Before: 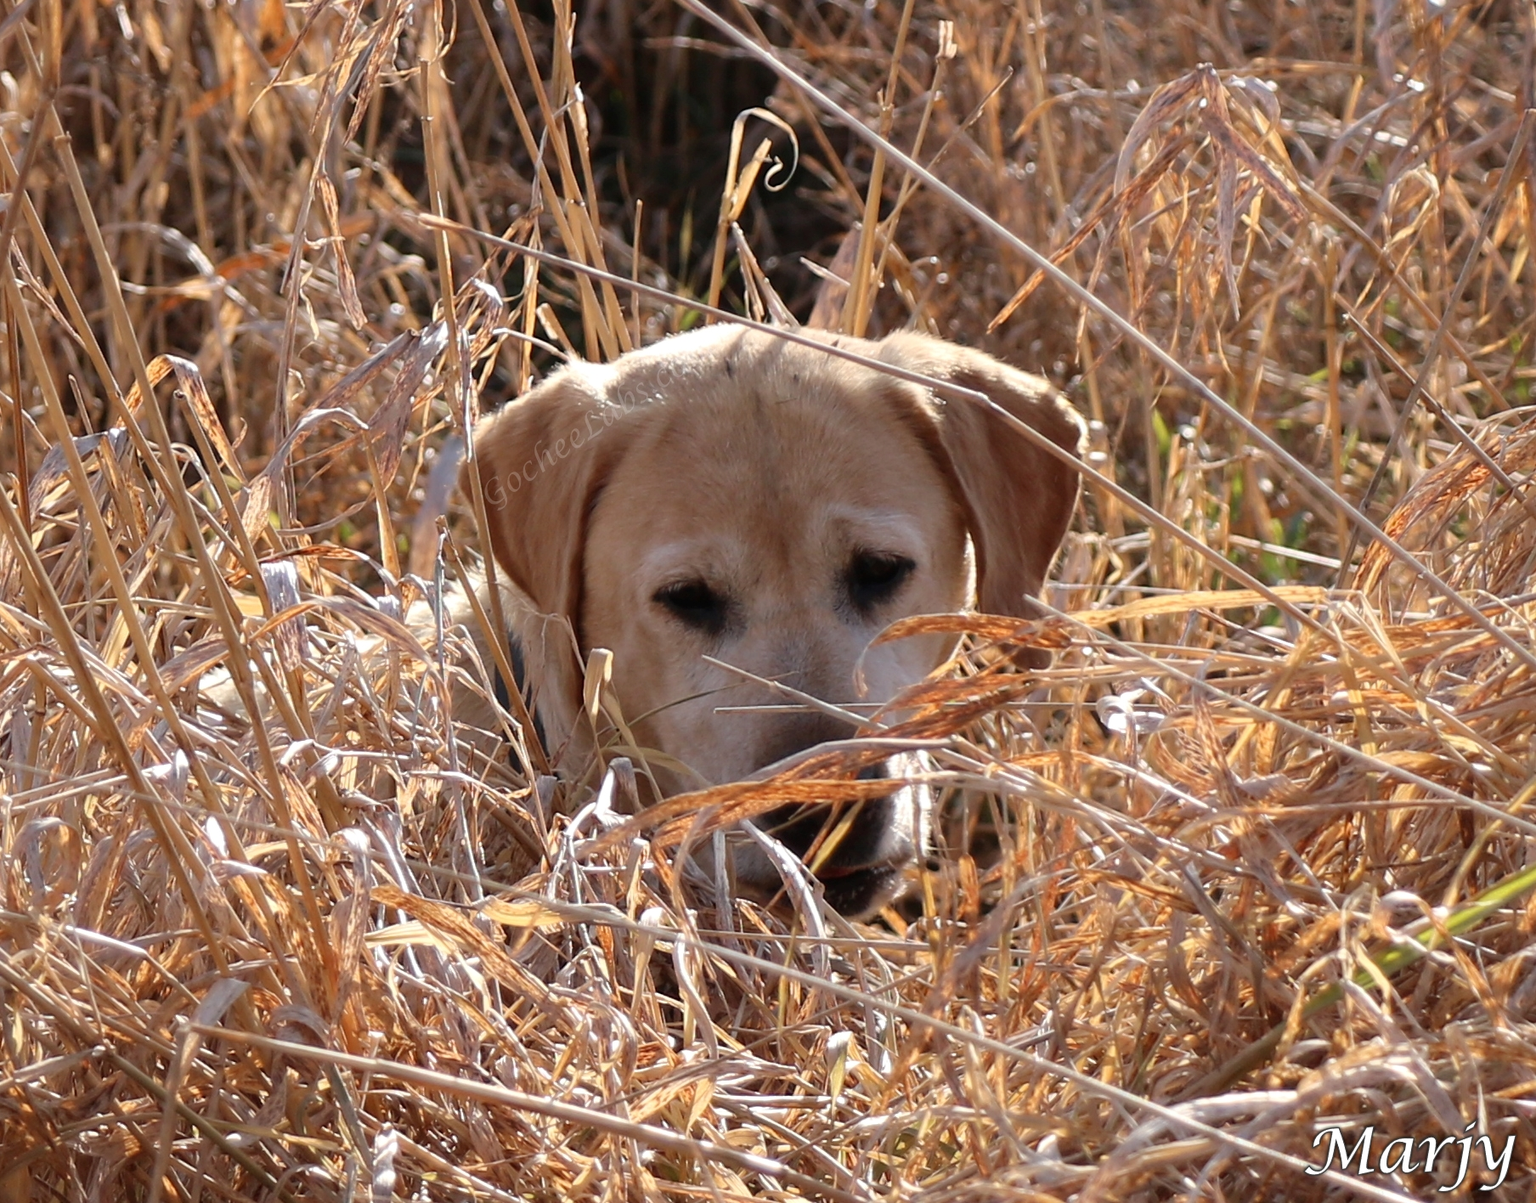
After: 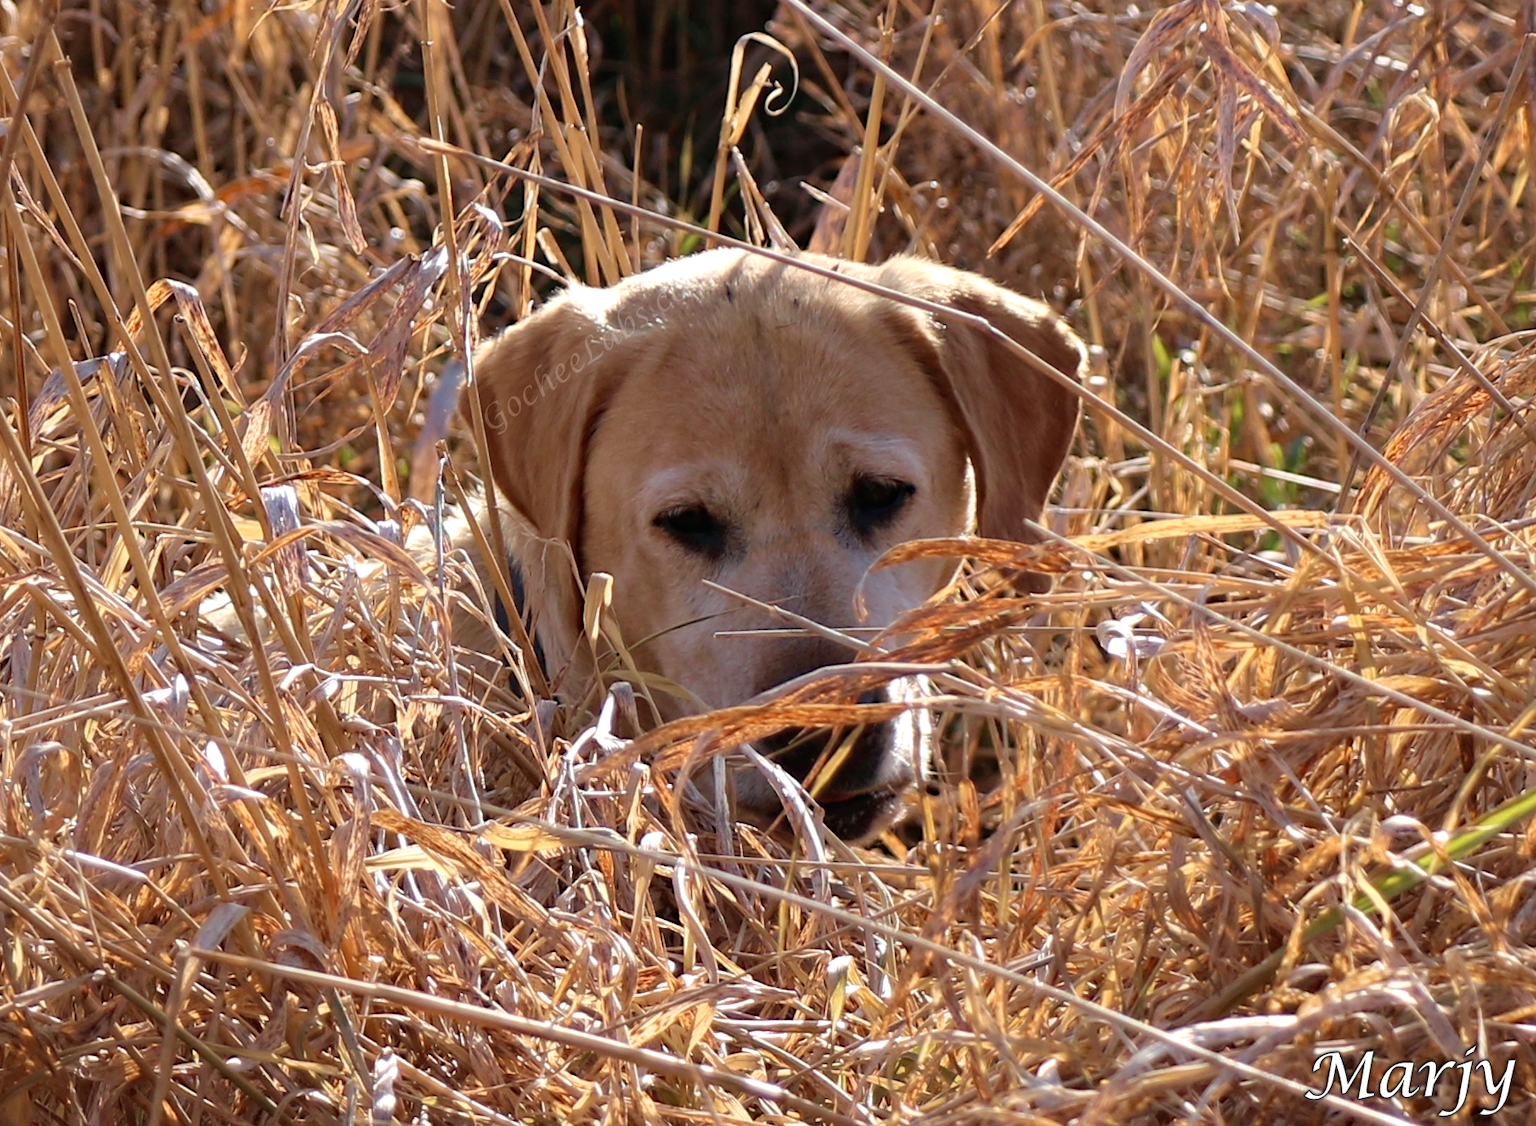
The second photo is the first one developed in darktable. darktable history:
velvia: on, module defaults
haze removal: compatibility mode true, adaptive false
crop and rotate: top 6.325%
